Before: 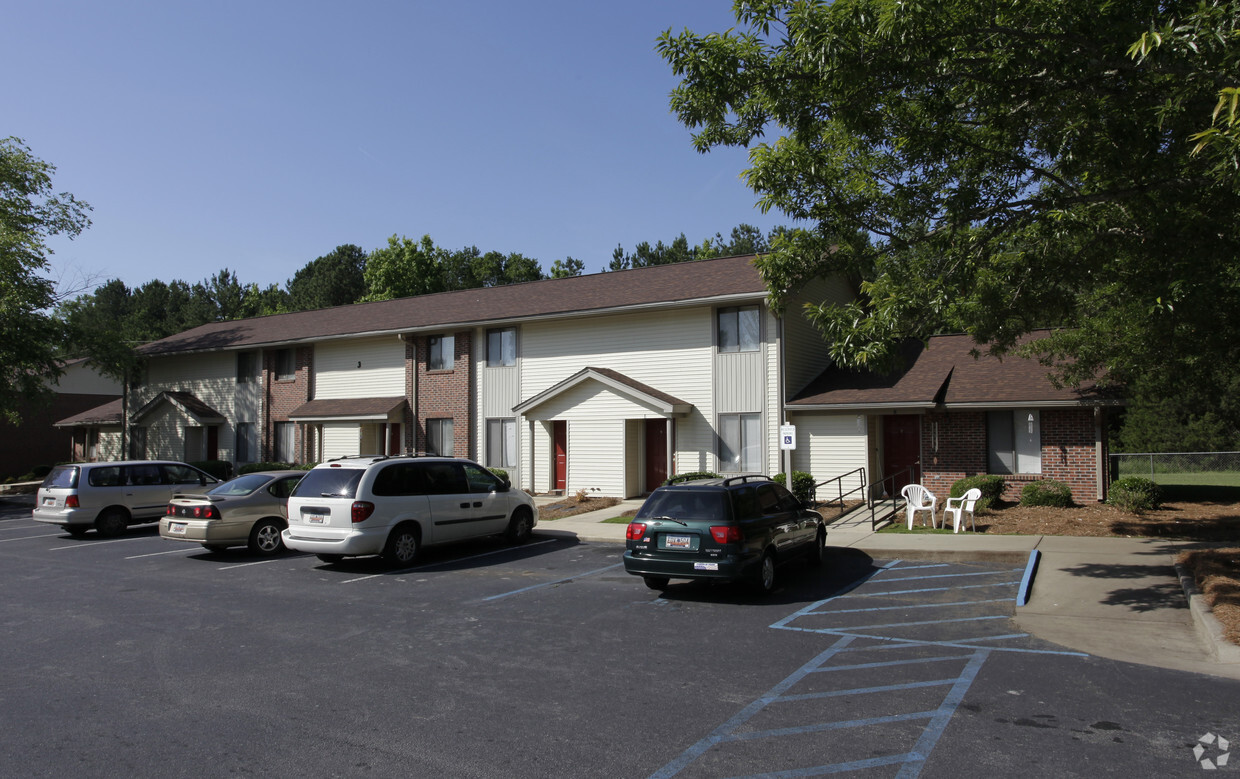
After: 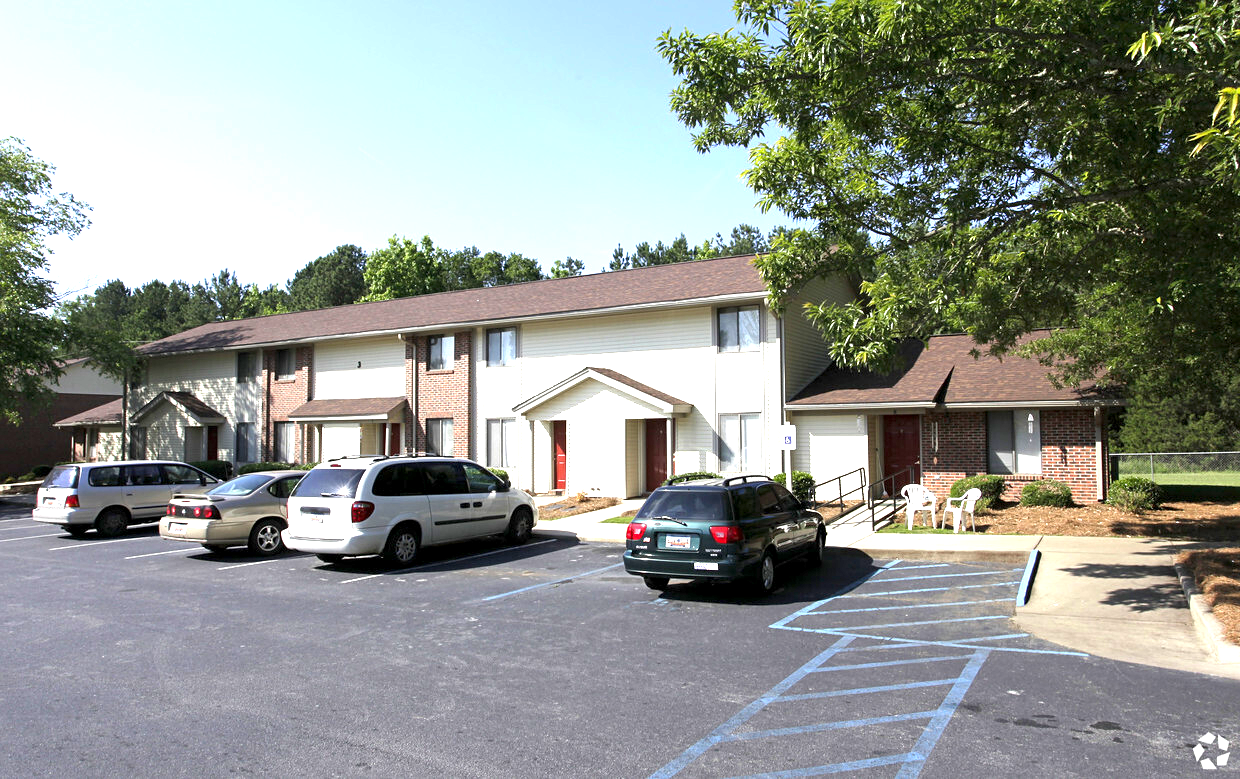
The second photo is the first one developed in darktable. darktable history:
exposure: black level correction 0.001, exposure 1.84 EV, compensate highlight preservation false
contrast brightness saturation: saturation 0.1
sharpen: amount 0.2
color calibration: illuminant same as pipeline (D50), x 0.346, y 0.359, temperature 5002.42 K
